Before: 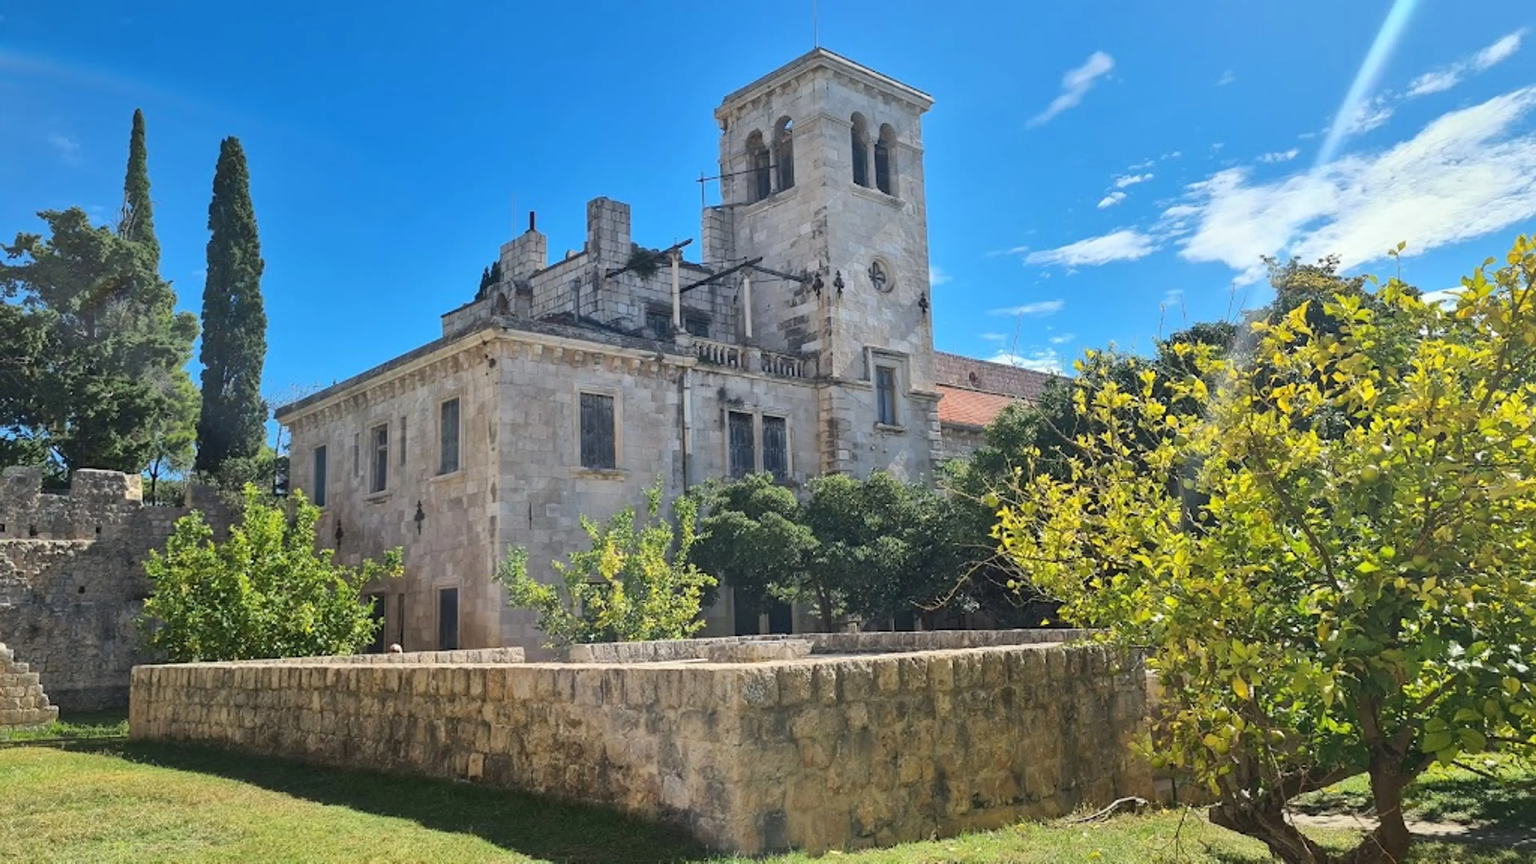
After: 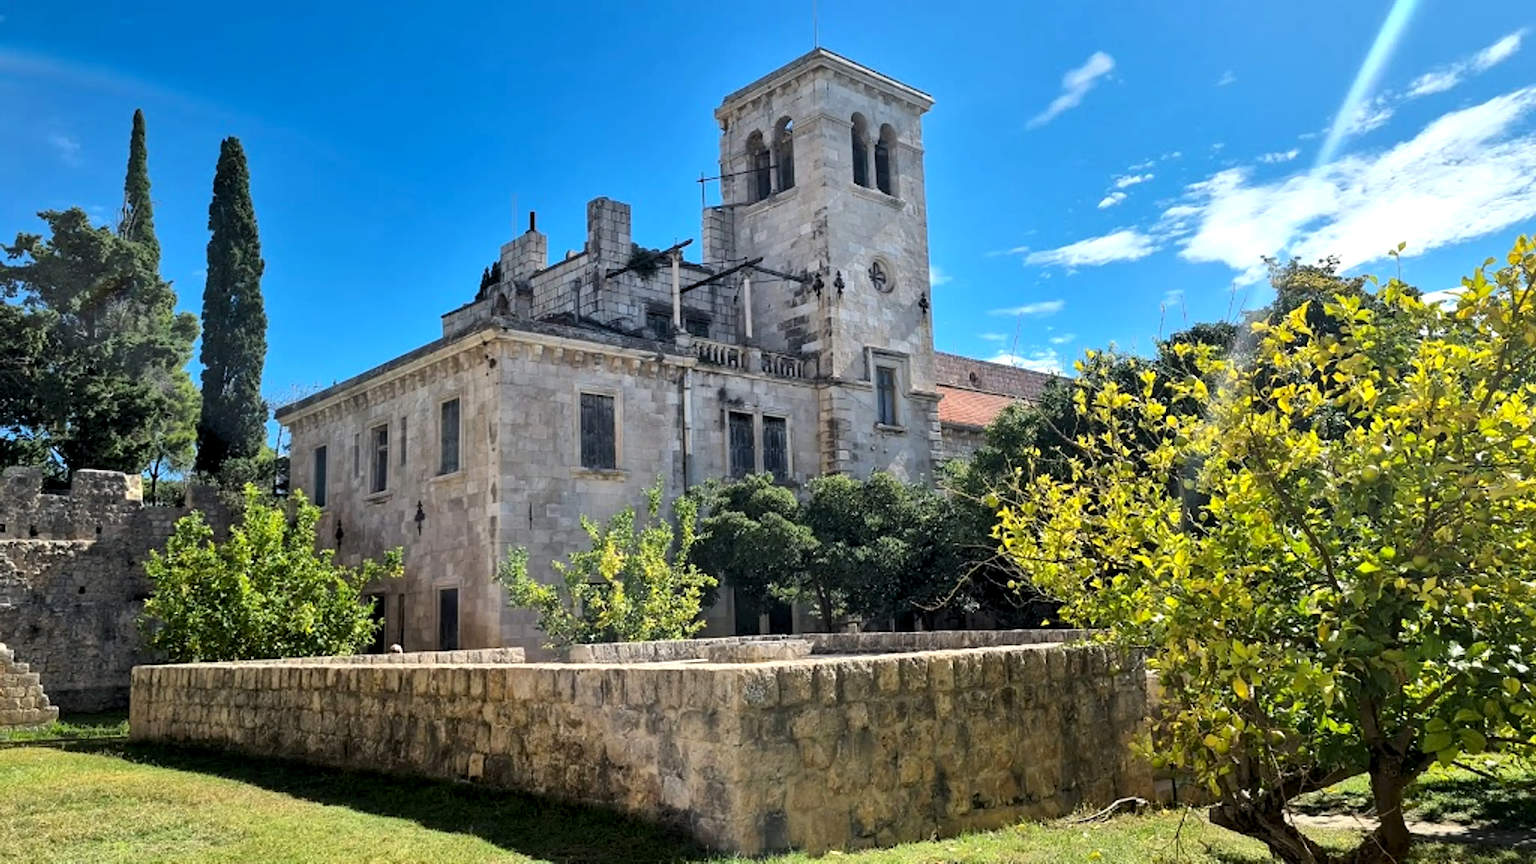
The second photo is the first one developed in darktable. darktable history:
exposure: black level correction 0.014, compensate exposure bias true, compensate highlight preservation false
levels: levels [0.052, 0.496, 0.908]
